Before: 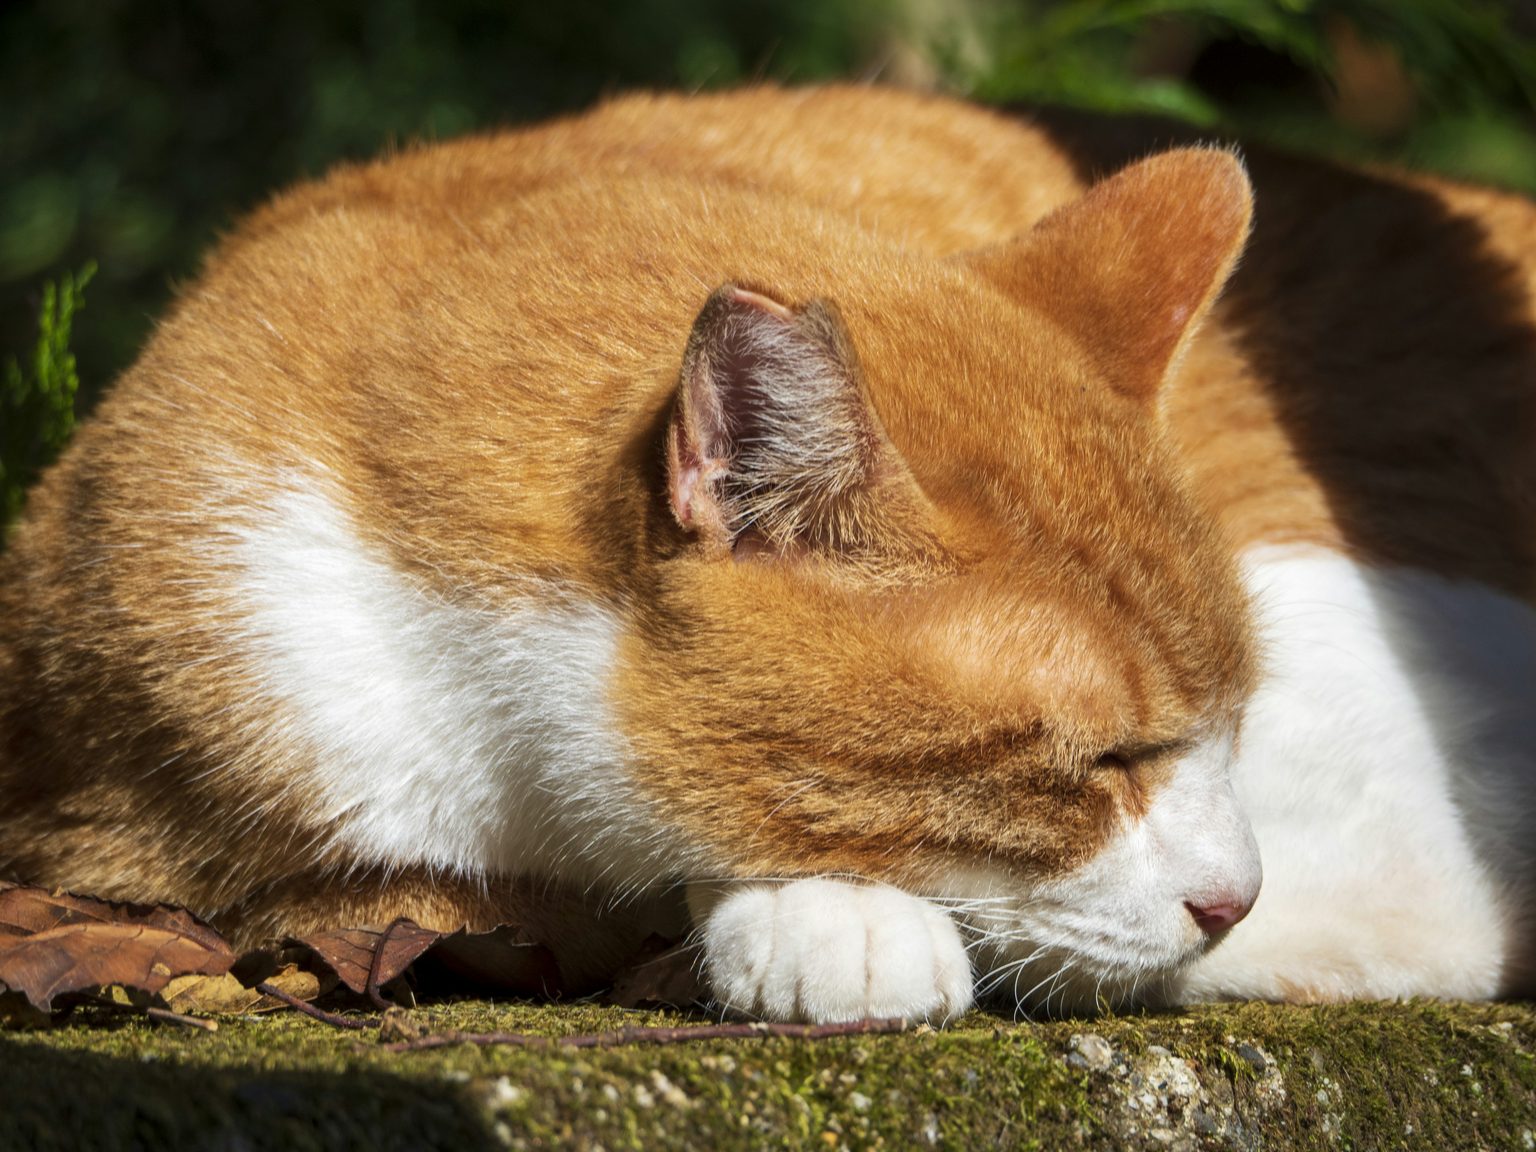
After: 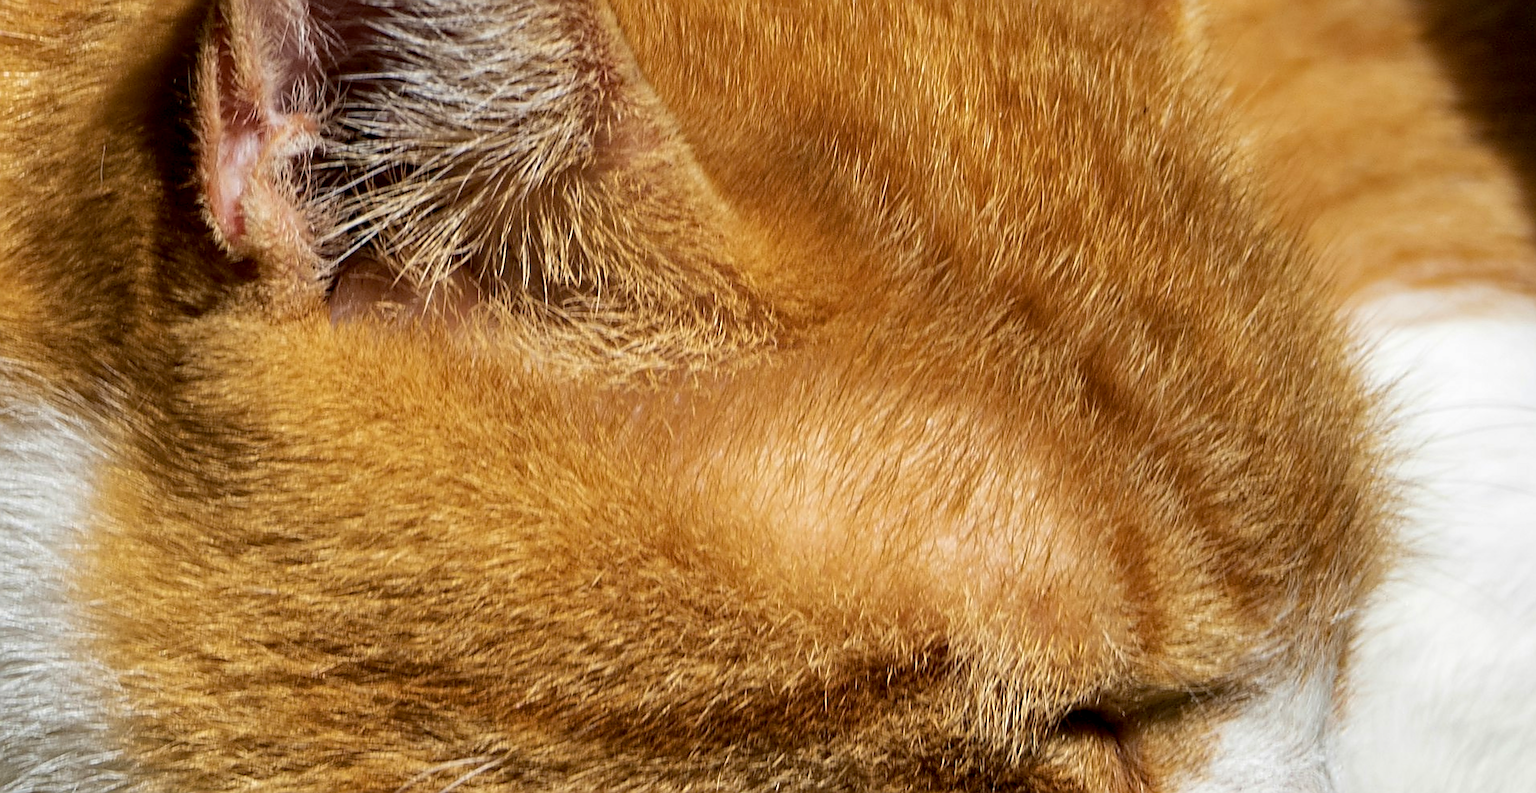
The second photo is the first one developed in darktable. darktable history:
exposure: black level correction 0.009, exposure 0.014 EV, compensate highlight preservation false
crop: left 36.607%, top 34.735%, right 13.146%, bottom 30.611%
rotate and perspective: rotation 0.192°, lens shift (horizontal) -0.015, crop left 0.005, crop right 0.996, crop top 0.006, crop bottom 0.99
haze removal: compatibility mode true, adaptive false
color balance rgb: on, module defaults
sharpen: radius 1.4, amount 1.25, threshold 0.7
